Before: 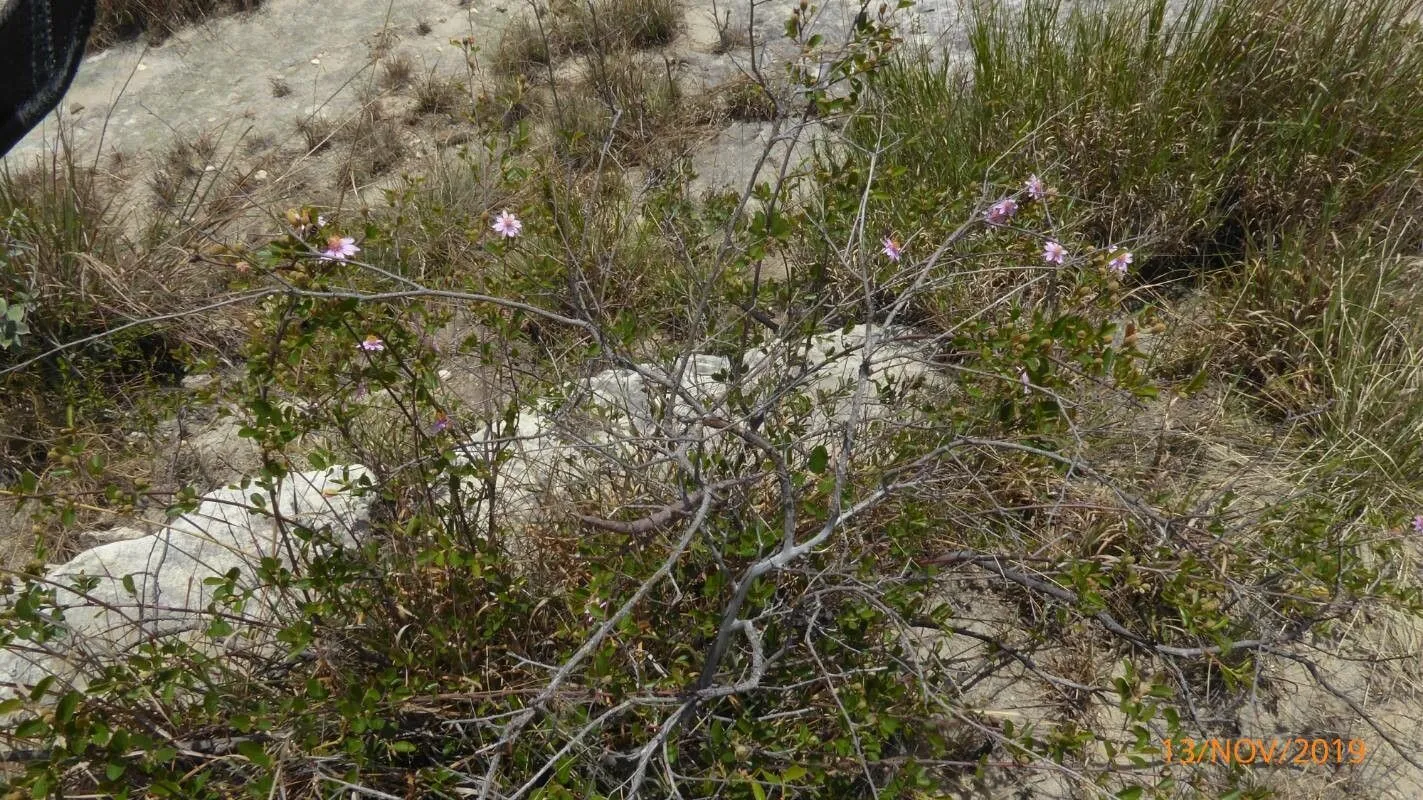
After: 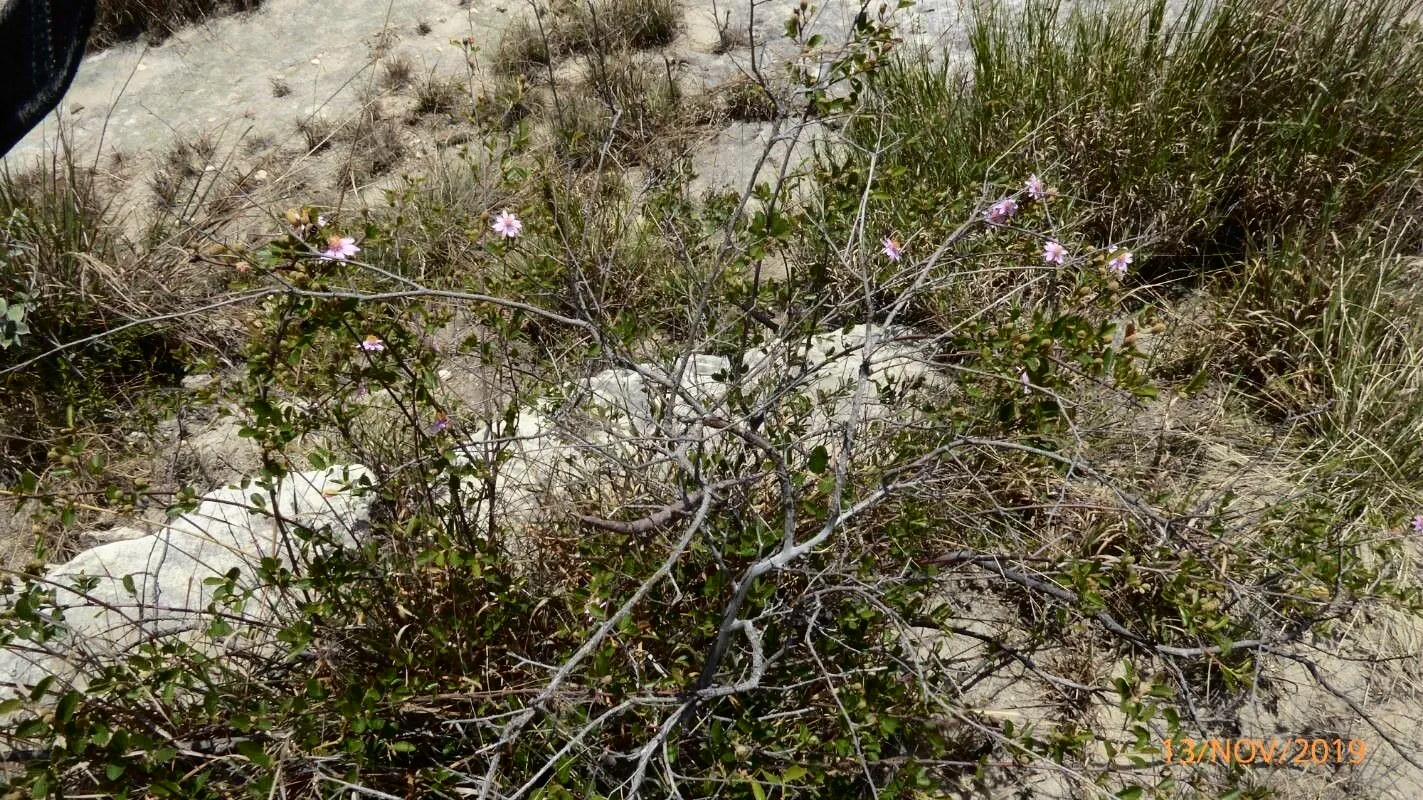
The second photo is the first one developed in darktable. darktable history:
tone curve: curves: ch0 [(0, 0) (0.003, 0.003) (0.011, 0.005) (0.025, 0.008) (0.044, 0.012) (0.069, 0.02) (0.1, 0.031) (0.136, 0.047) (0.177, 0.088) (0.224, 0.141) (0.277, 0.222) (0.335, 0.32) (0.399, 0.425) (0.468, 0.524) (0.543, 0.623) (0.623, 0.716) (0.709, 0.796) (0.801, 0.88) (0.898, 0.959) (1, 1)], color space Lab, independent channels, preserve colors none
vignetting: fall-off start 97.74%, fall-off radius 100.43%, brightness -0.409, saturation -0.307, width/height ratio 1.366
